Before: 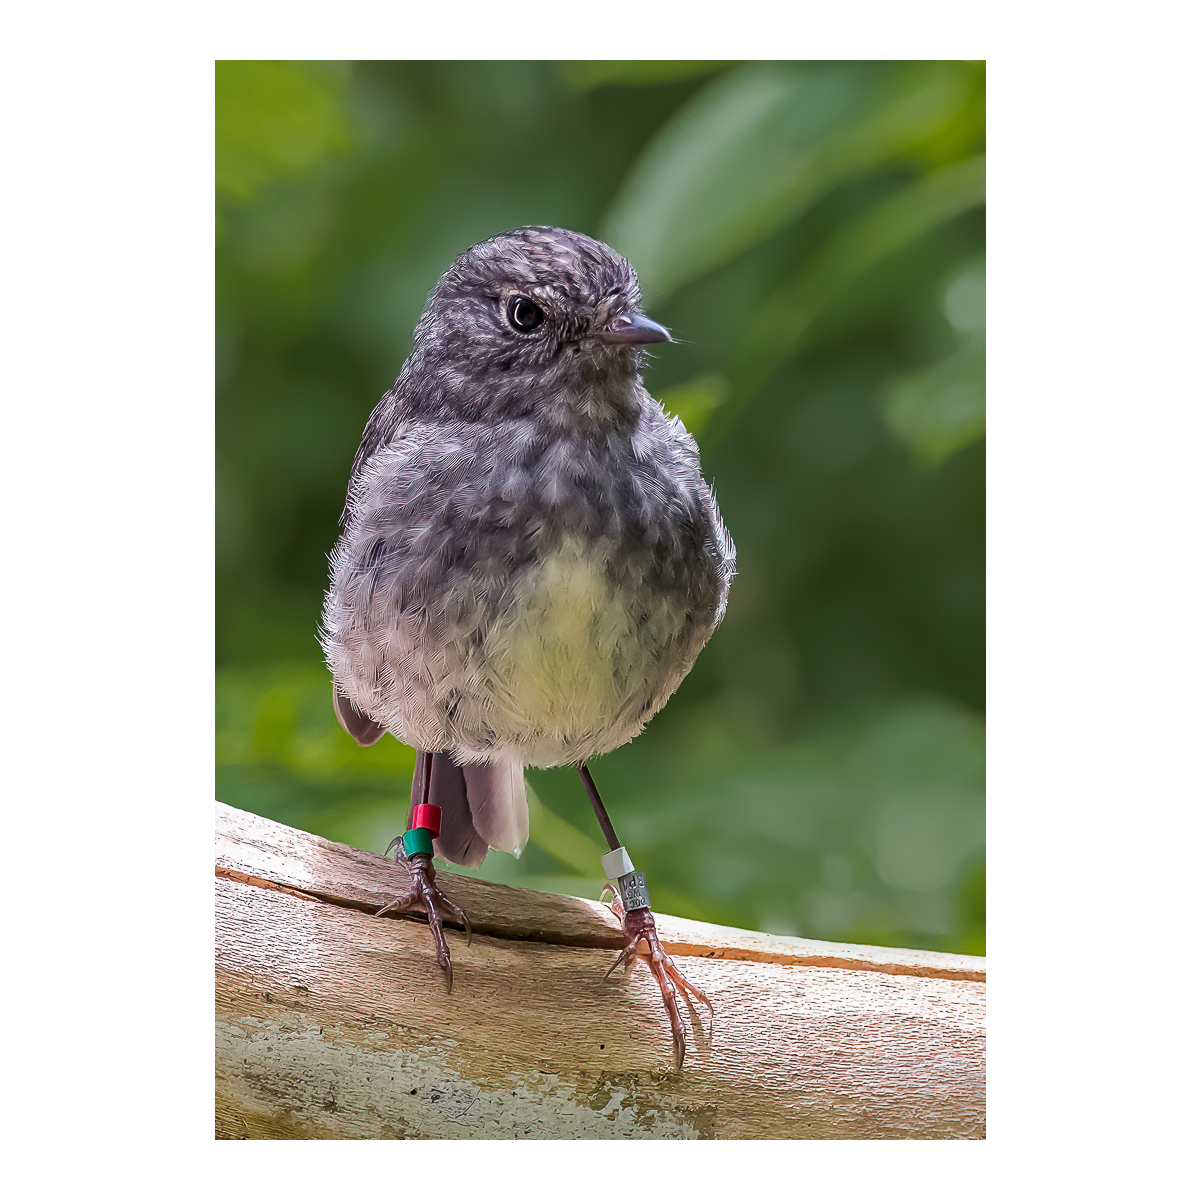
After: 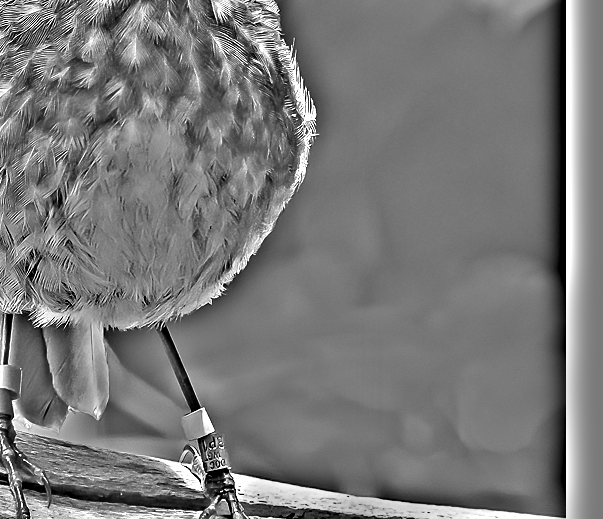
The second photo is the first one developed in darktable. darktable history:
highpass: on, module defaults
color correction: saturation 1.11
crop: left 35.03%, top 36.625%, right 14.663%, bottom 20.057%
